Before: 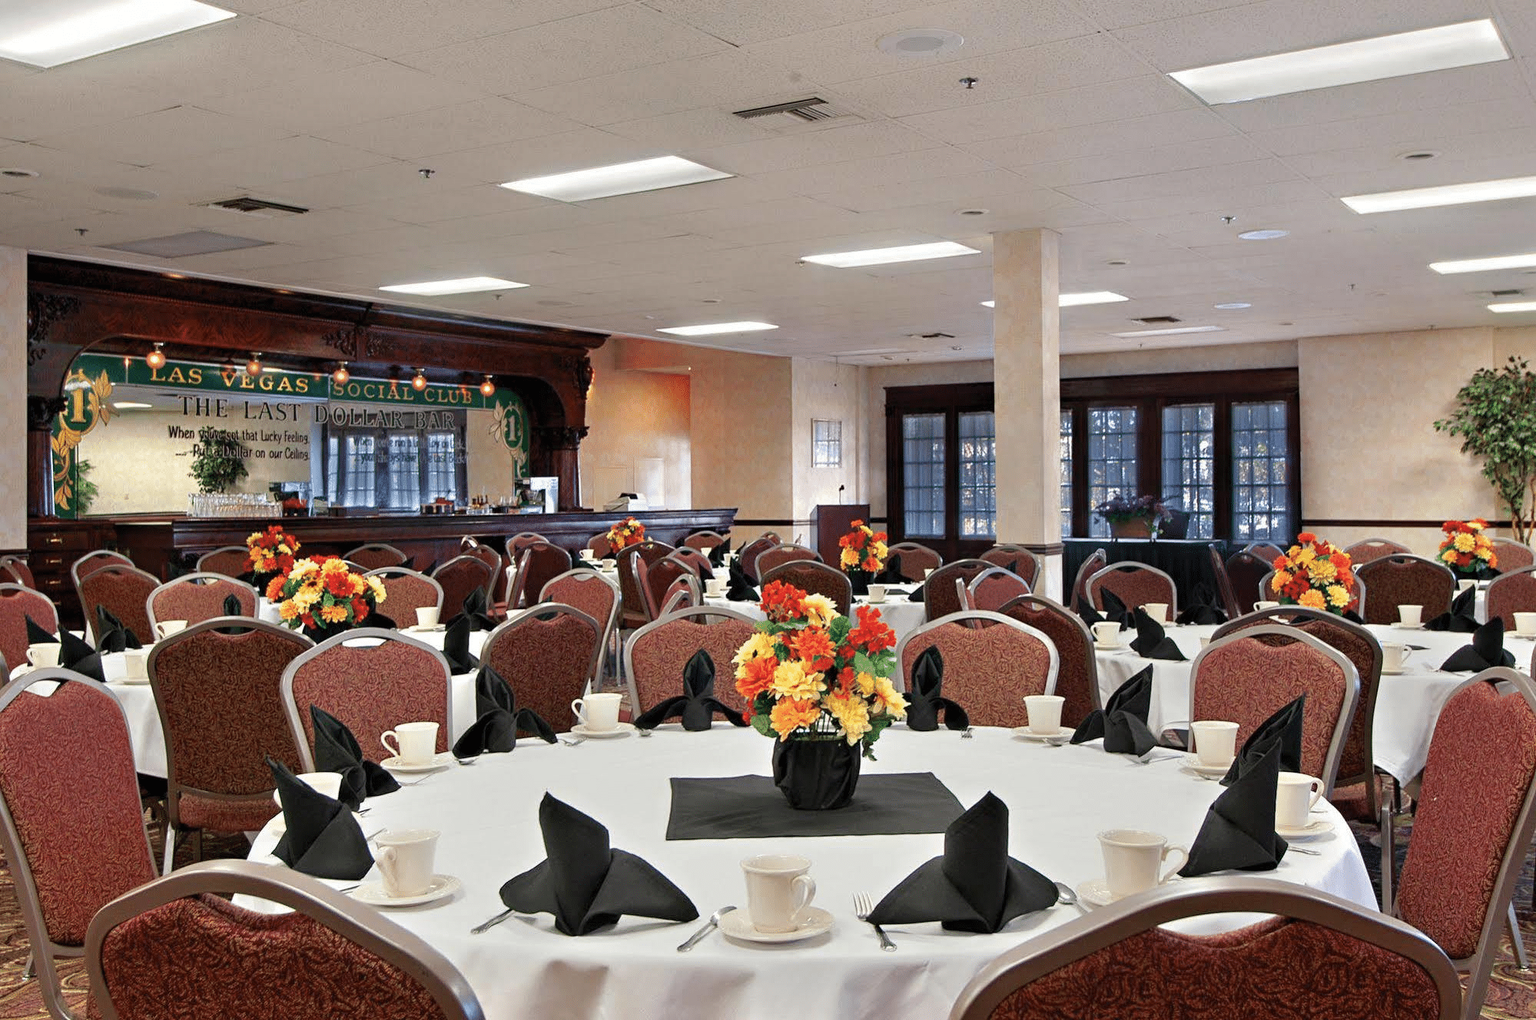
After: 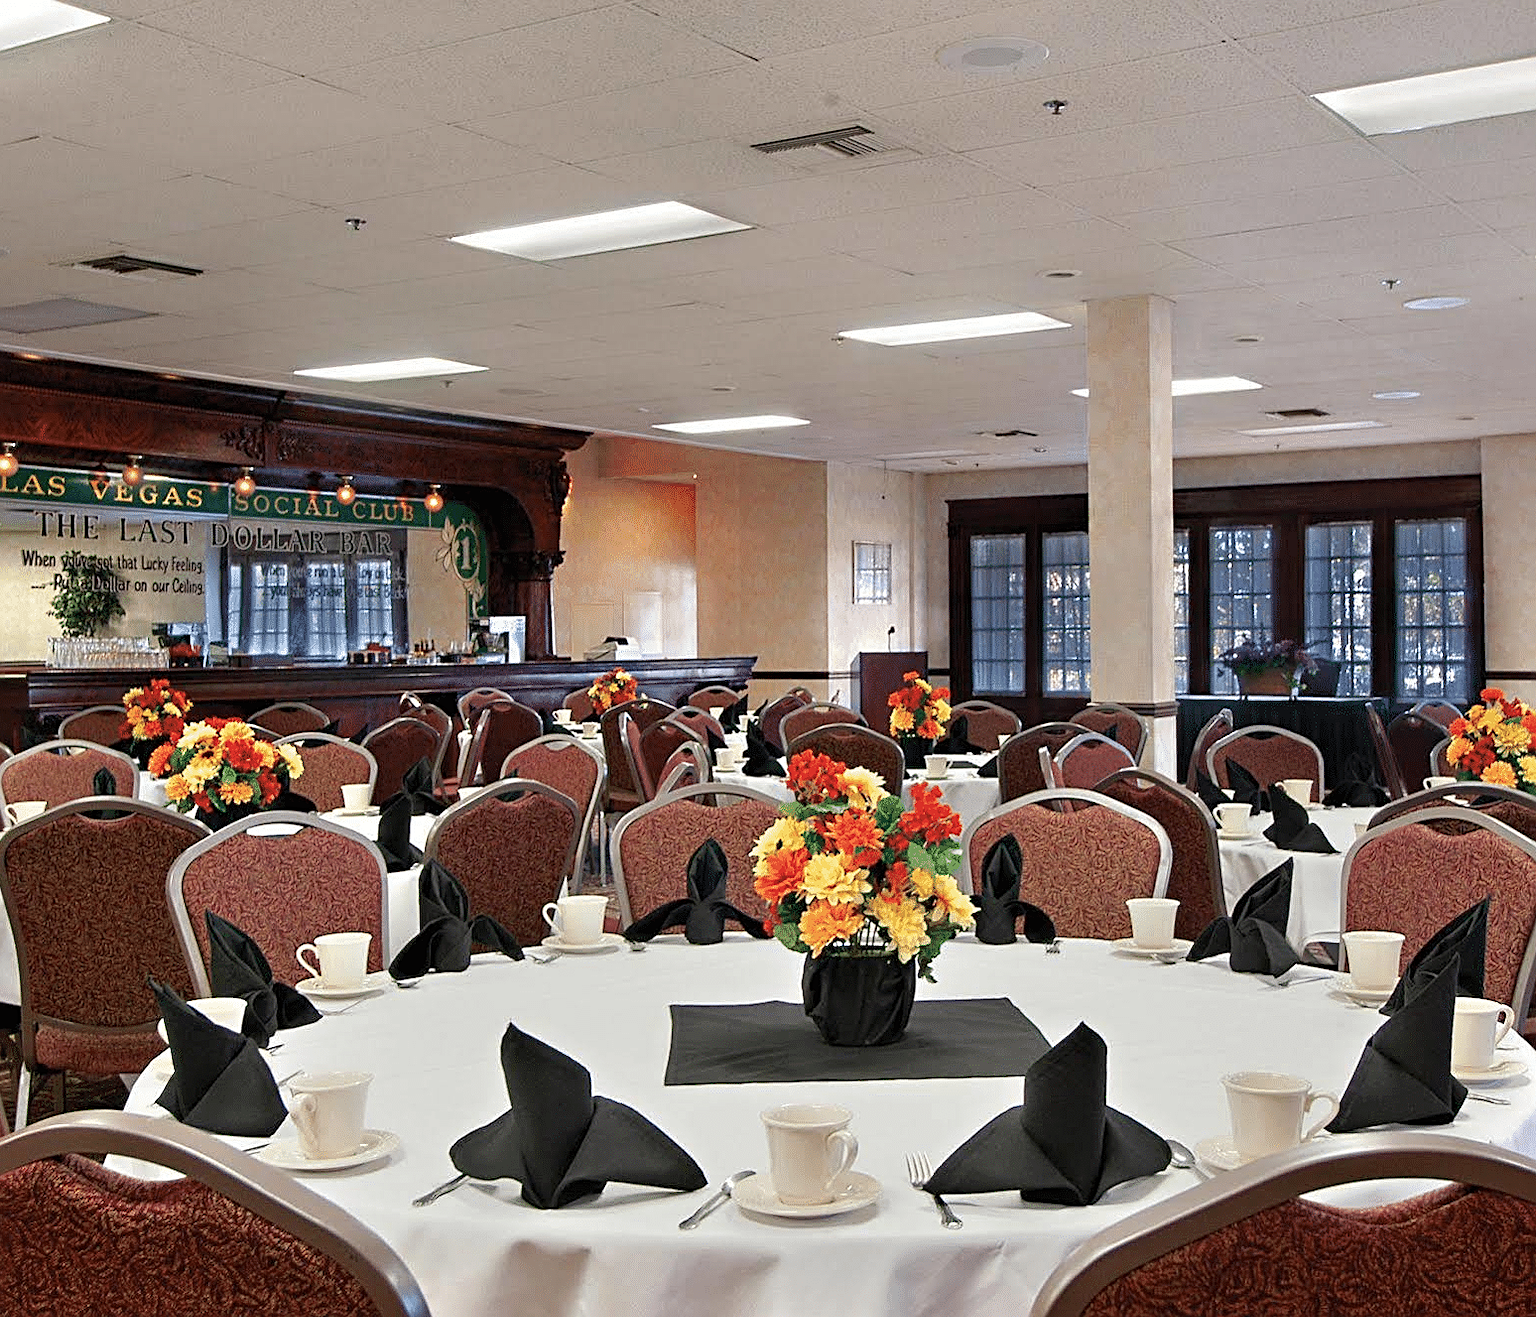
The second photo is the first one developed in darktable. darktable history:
sharpen: amount 0.478
crop: left 9.88%, right 12.664%
